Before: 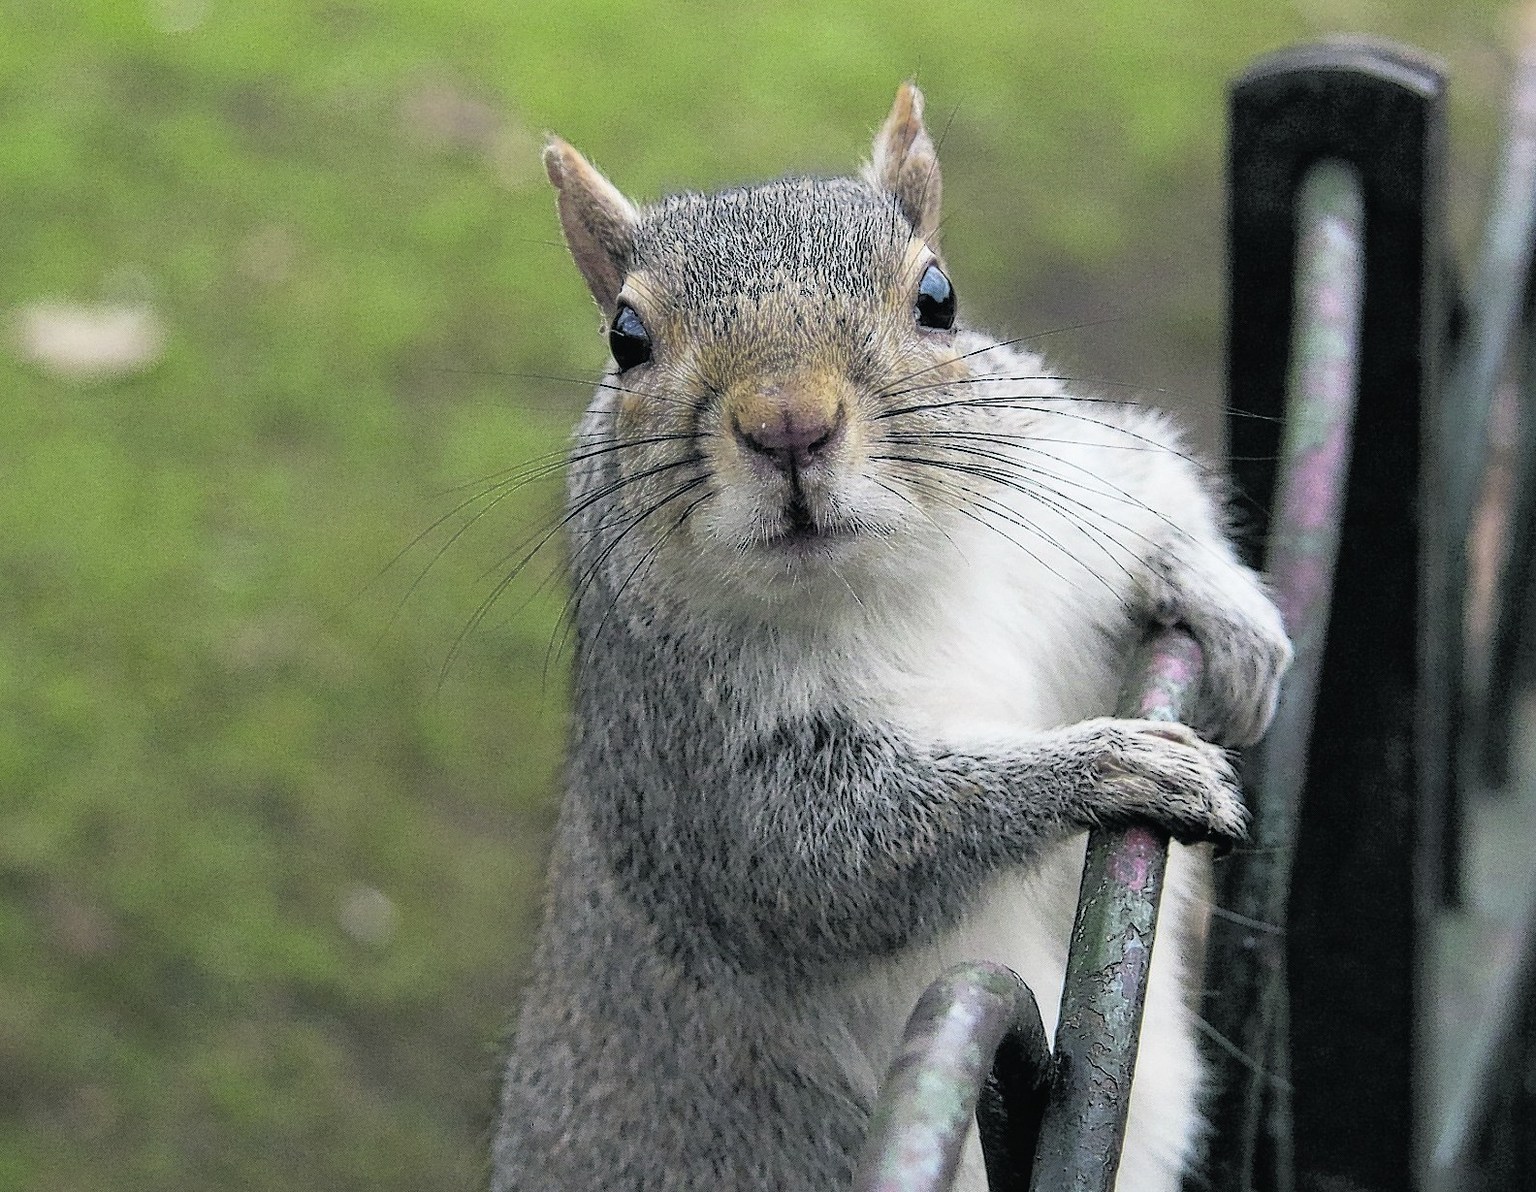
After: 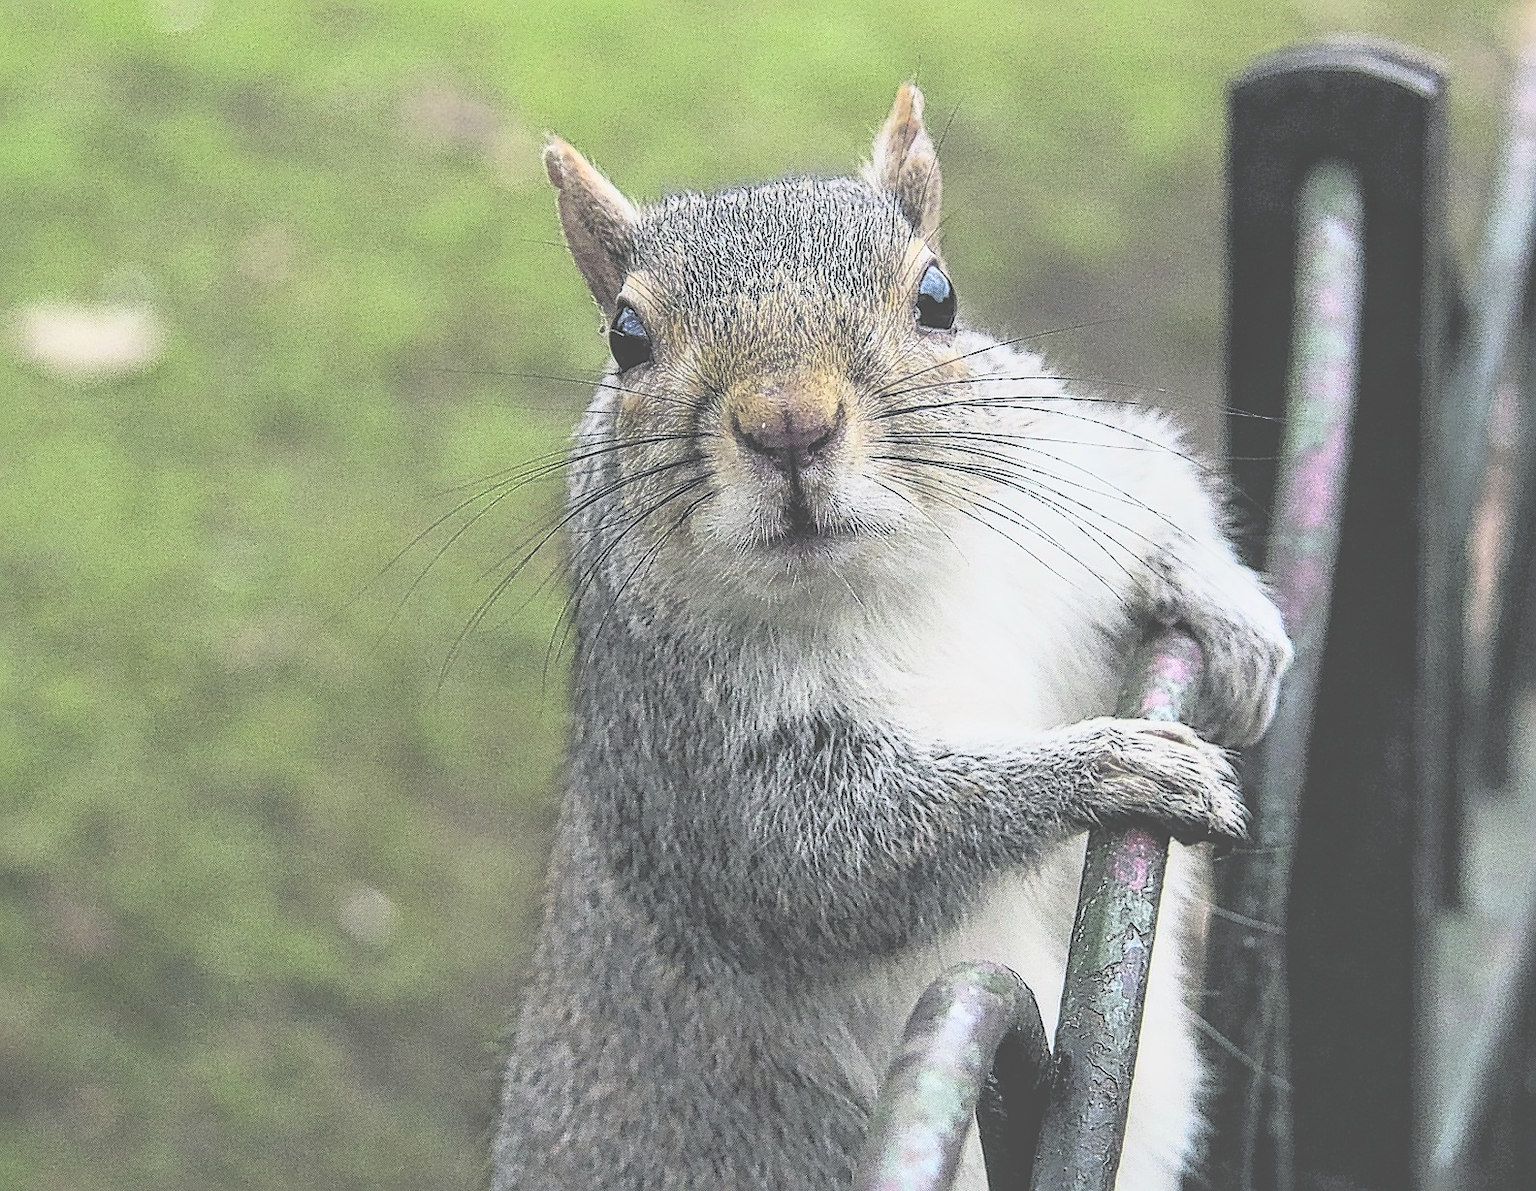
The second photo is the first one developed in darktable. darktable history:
exposure: black level correction -0.061, exposure -0.05 EV, compensate exposure bias true, compensate highlight preservation false
sharpen: on, module defaults
levels: levels [0, 0.51, 1]
color correction: highlights b* 0.051, saturation 0.874
base curve: curves: ch0 [(0, 0) (0.088, 0.125) (0.176, 0.251) (0.354, 0.501) (0.613, 0.749) (1, 0.877)]
contrast brightness saturation: saturation 0.102
local contrast: on, module defaults
